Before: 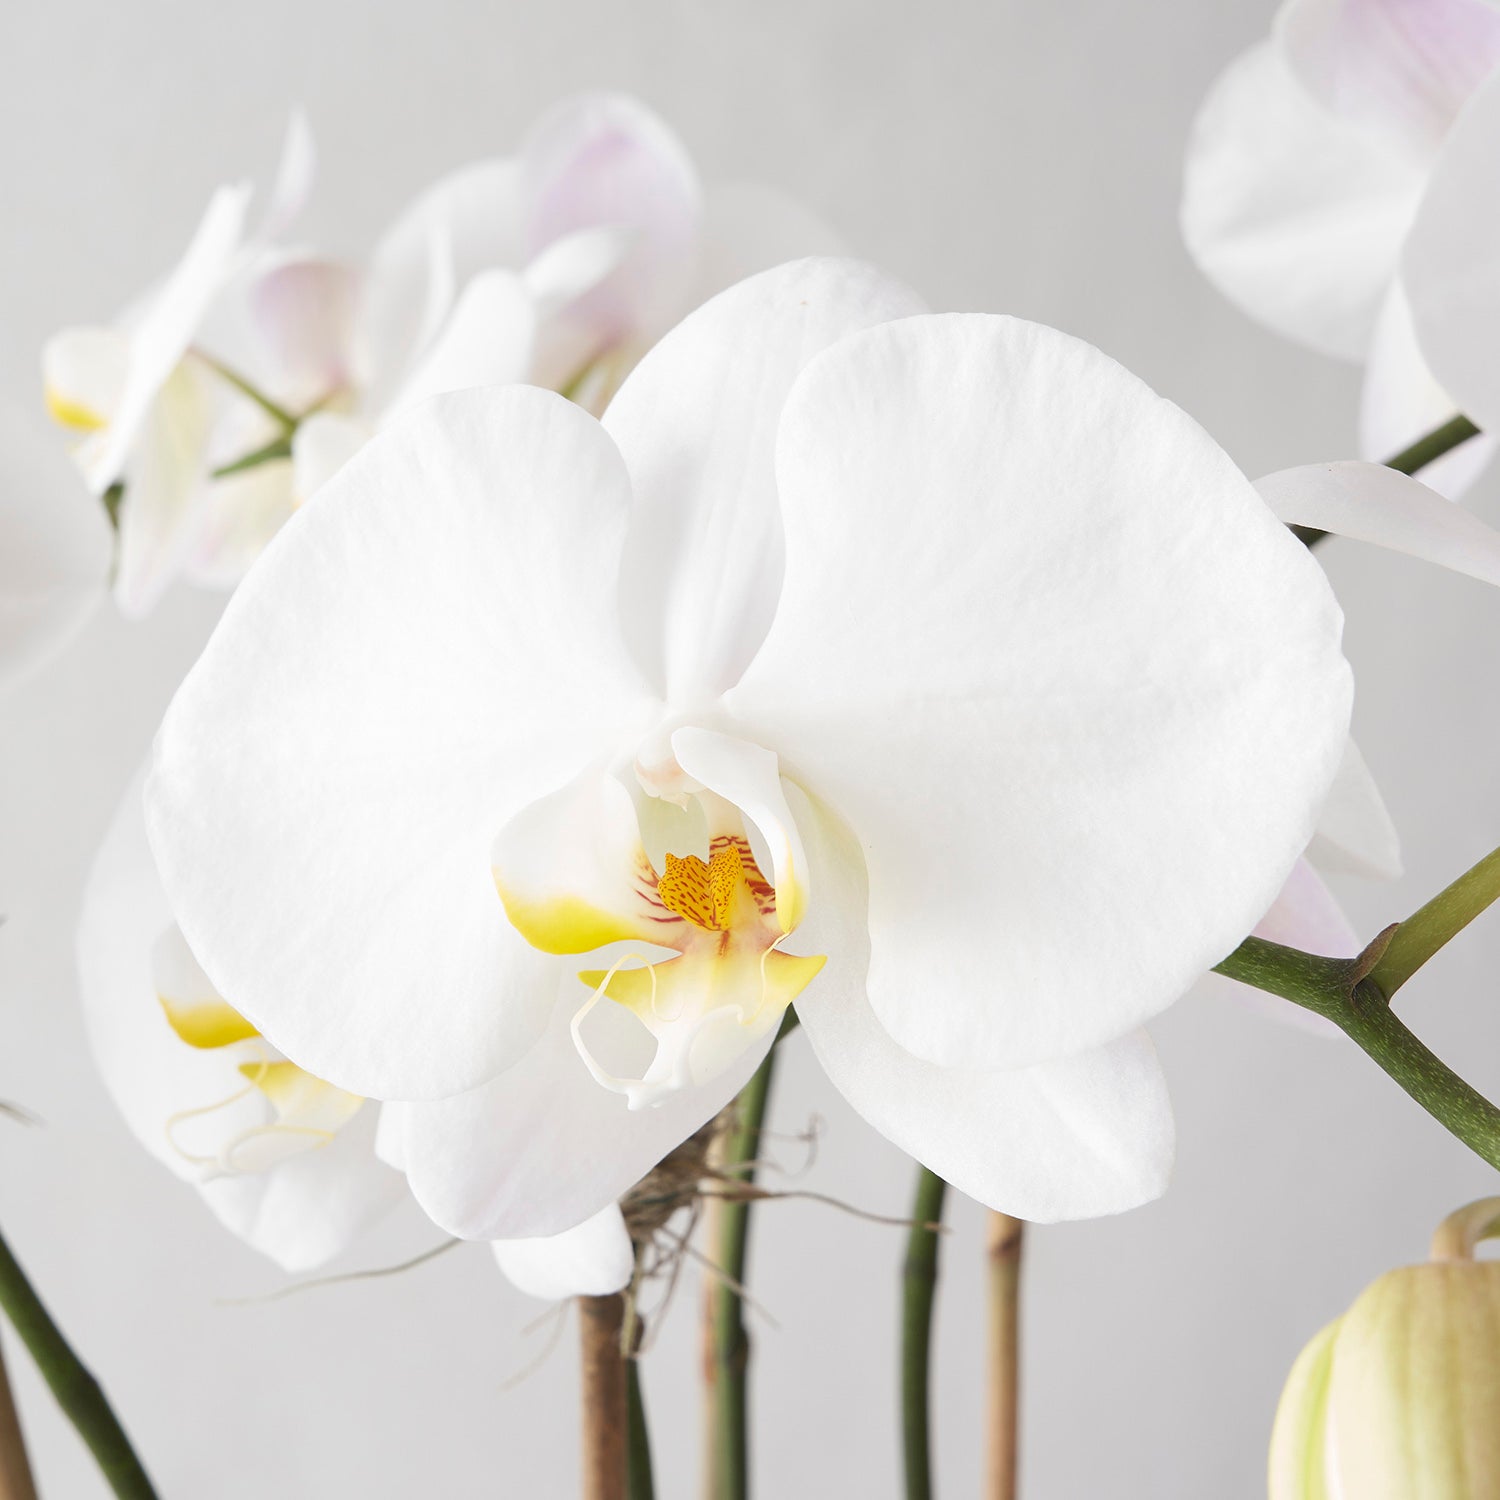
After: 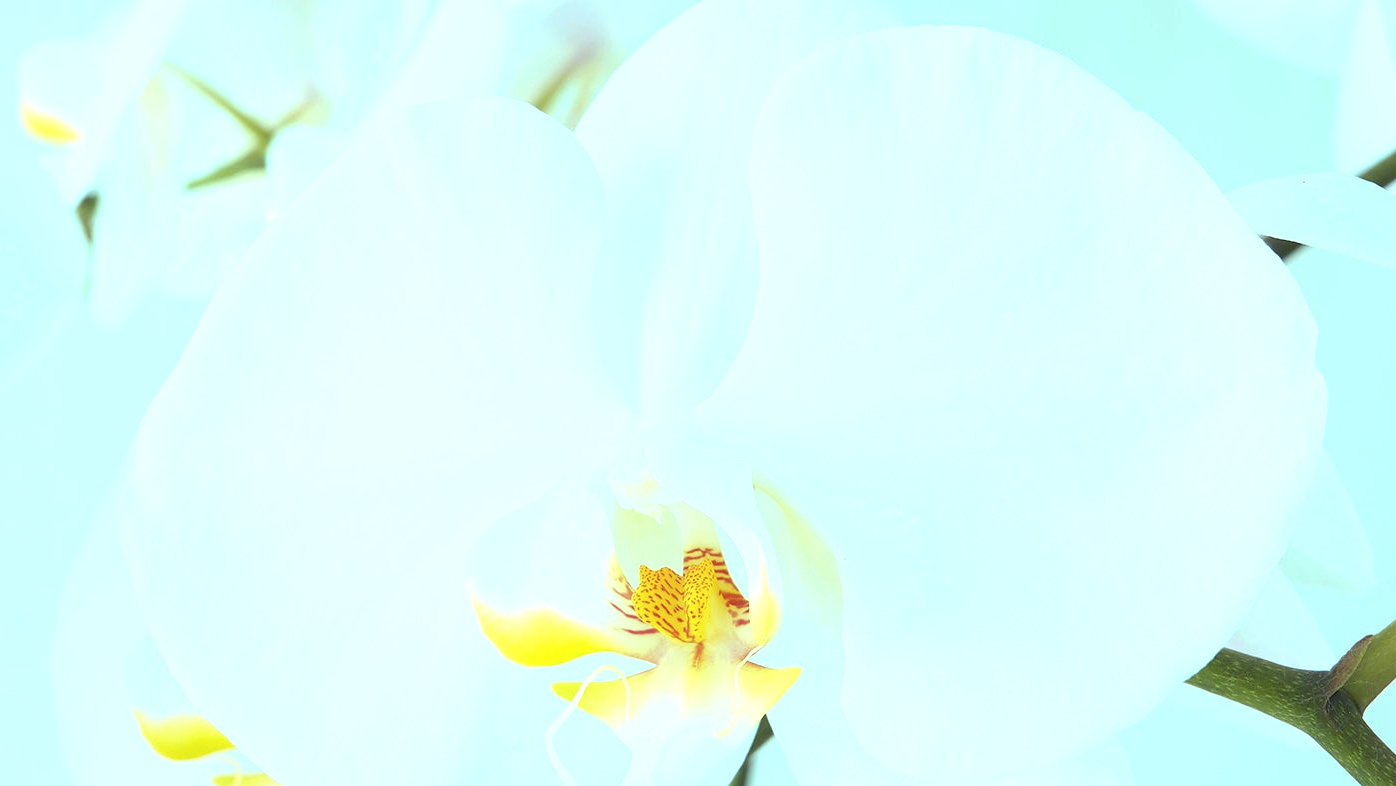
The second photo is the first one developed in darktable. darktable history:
crop: left 1.744%, top 19.225%, right 5.069%, bottom 28.357%
color zones: curves: ch2 [(0, 0.5) (0.143, 0.5) (0.286, 0.489) (0.415, 0.421) (0.571, 0.5) (0.714, 0.5) (0.857, 0.5) (1, 0.5)]
color balance rgb: shadows lift › chroma 7.23%, shadows lift › hue 246.48°, highlights gain › chroma 5.38%, highlights gain › hue 196.93°, white fulcrum 1 EV
exposure: exposure 0.6 EV, compensate highlight preservation false
